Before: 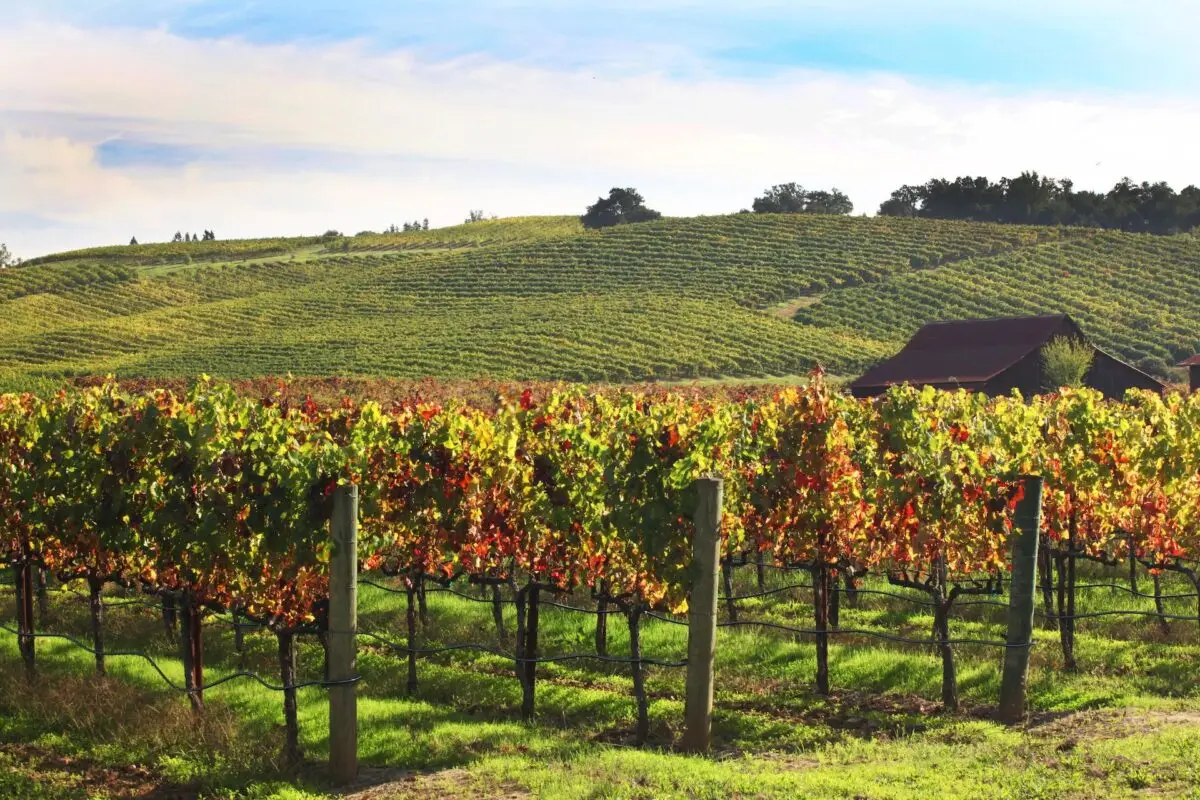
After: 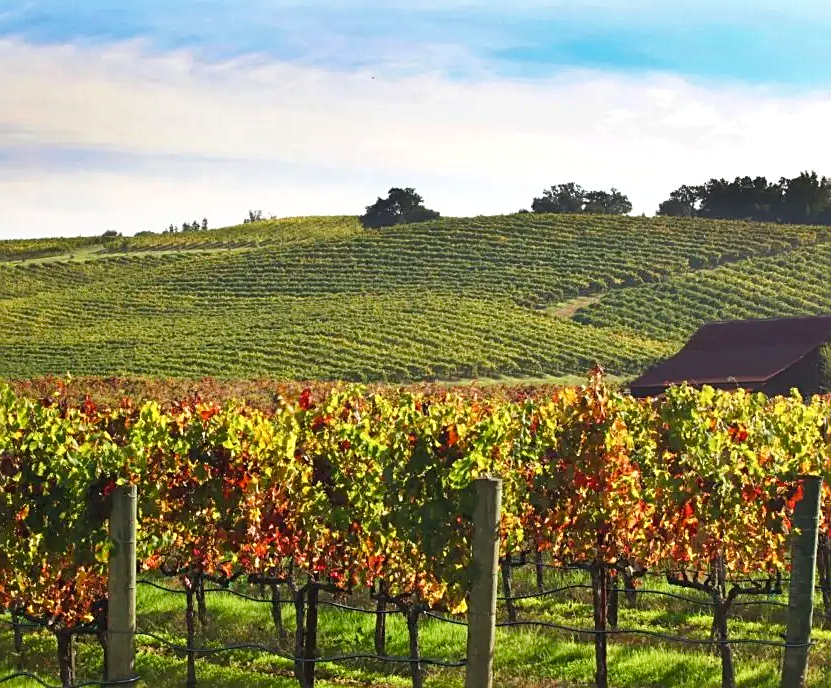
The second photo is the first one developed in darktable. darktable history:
shadows and highlights: white point adjustment 1, soften with gaussian
color balance rgb: linear chroma grading › shadows 19.44%, linear chroma grading › highlights 3.42%, linear chroma grading › mid-tones 10.16%
sharpen: on, module defaults
crop: left 18.479%, right 12.2%, bottom 13.971%
